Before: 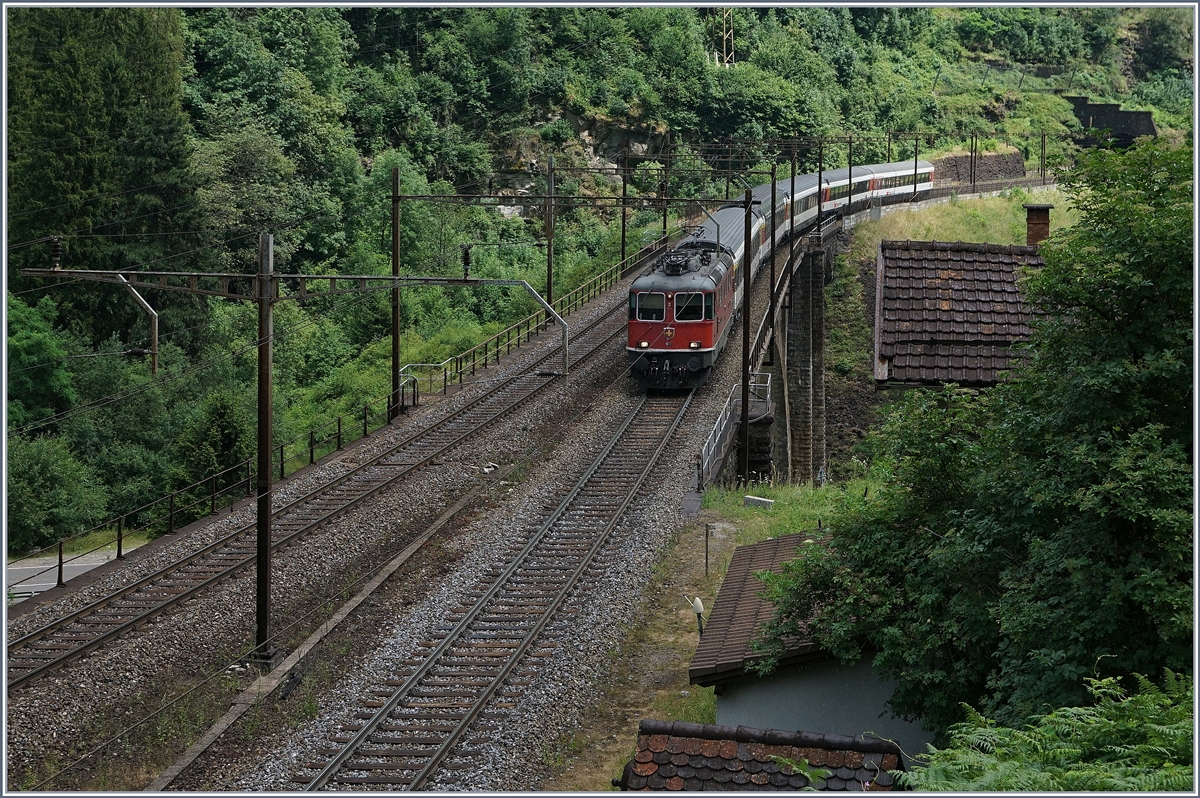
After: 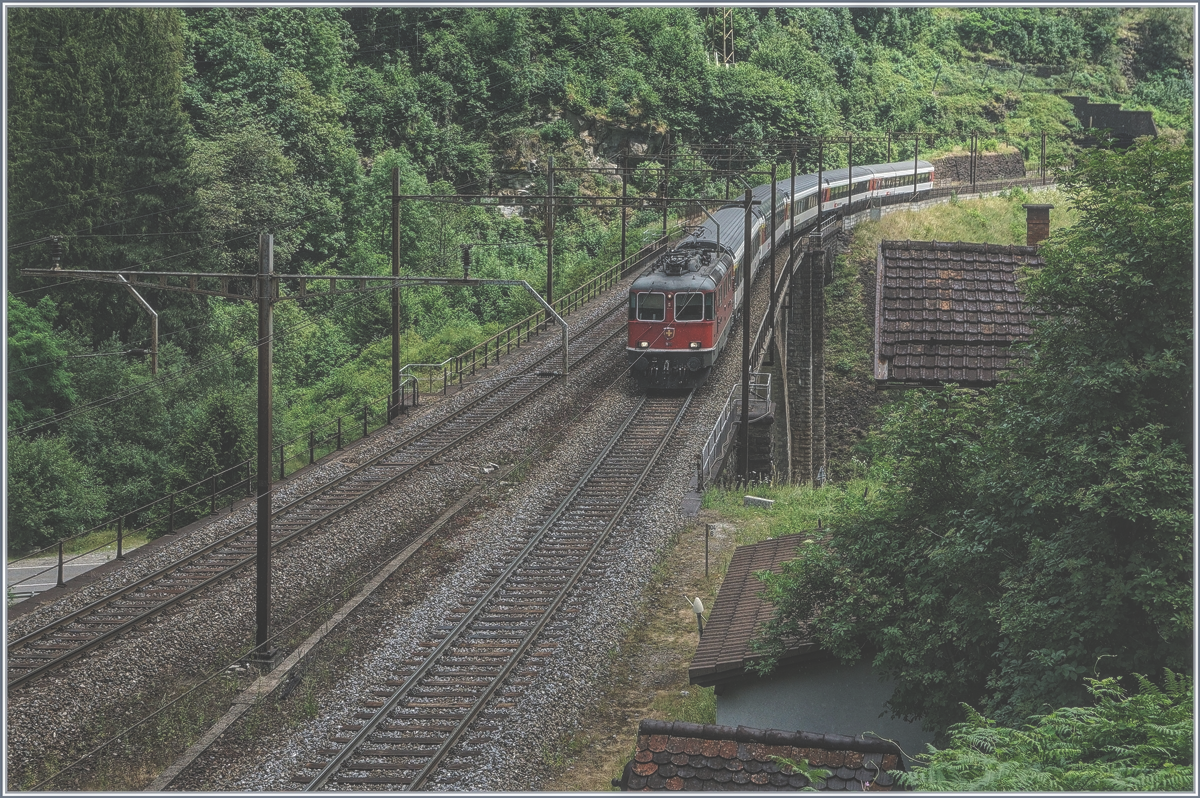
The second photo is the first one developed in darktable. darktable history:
local contrast: highlights 66%, shadows 33%, detail 167%, midtone range 0.2
exposure: black level correction -0.04, exposure 0.065 EV, compensate highlight preservation false
